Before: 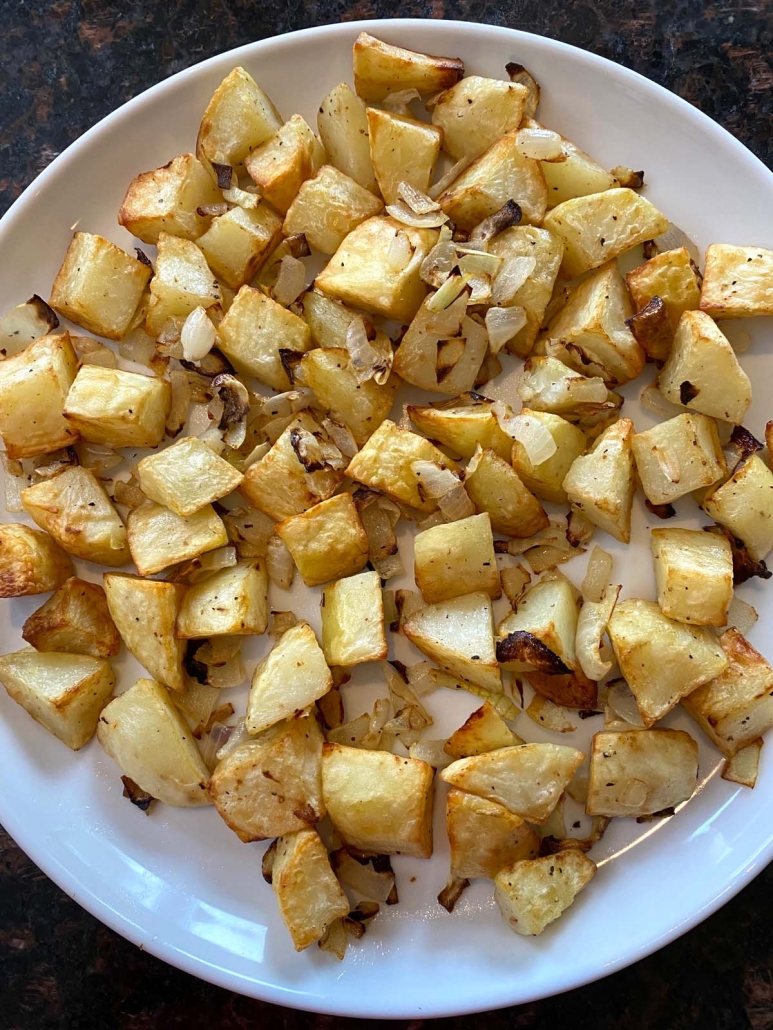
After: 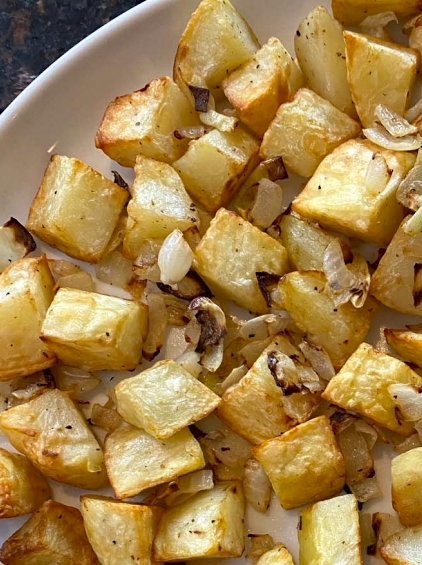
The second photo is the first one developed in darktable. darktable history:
haze removal: compatibility mode true, adaptive false
crop and rotate: left 3.047%, top 7.509%, right 42.236%, bottom 37.598%
